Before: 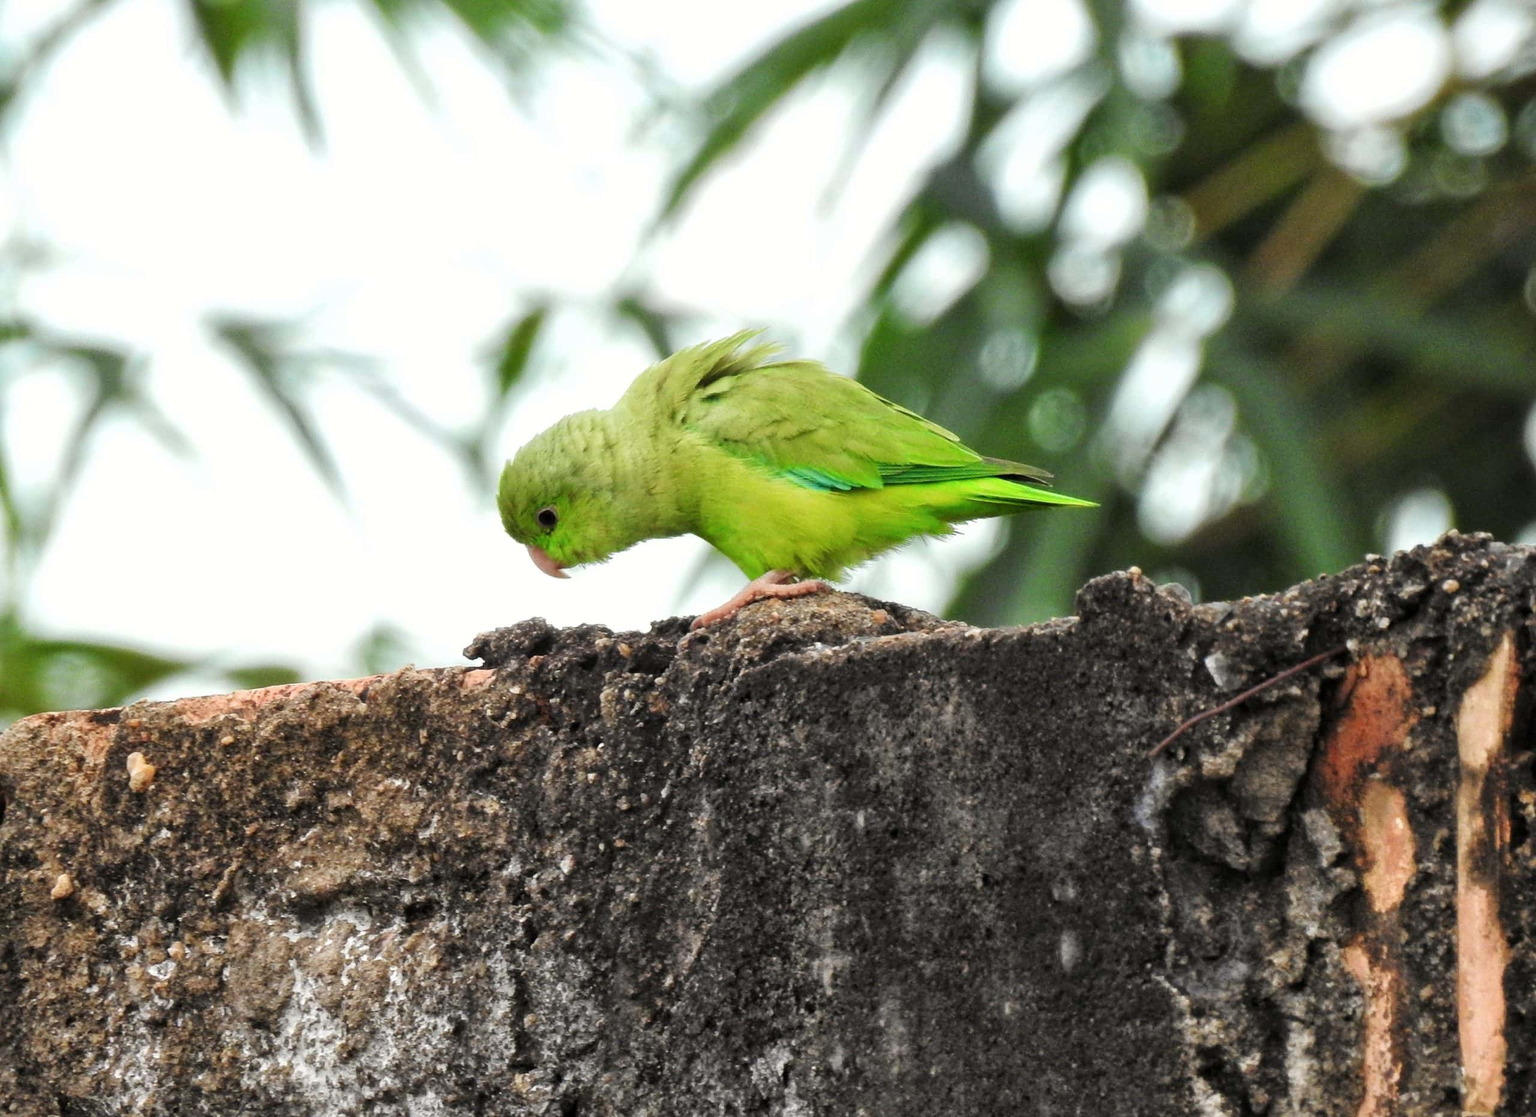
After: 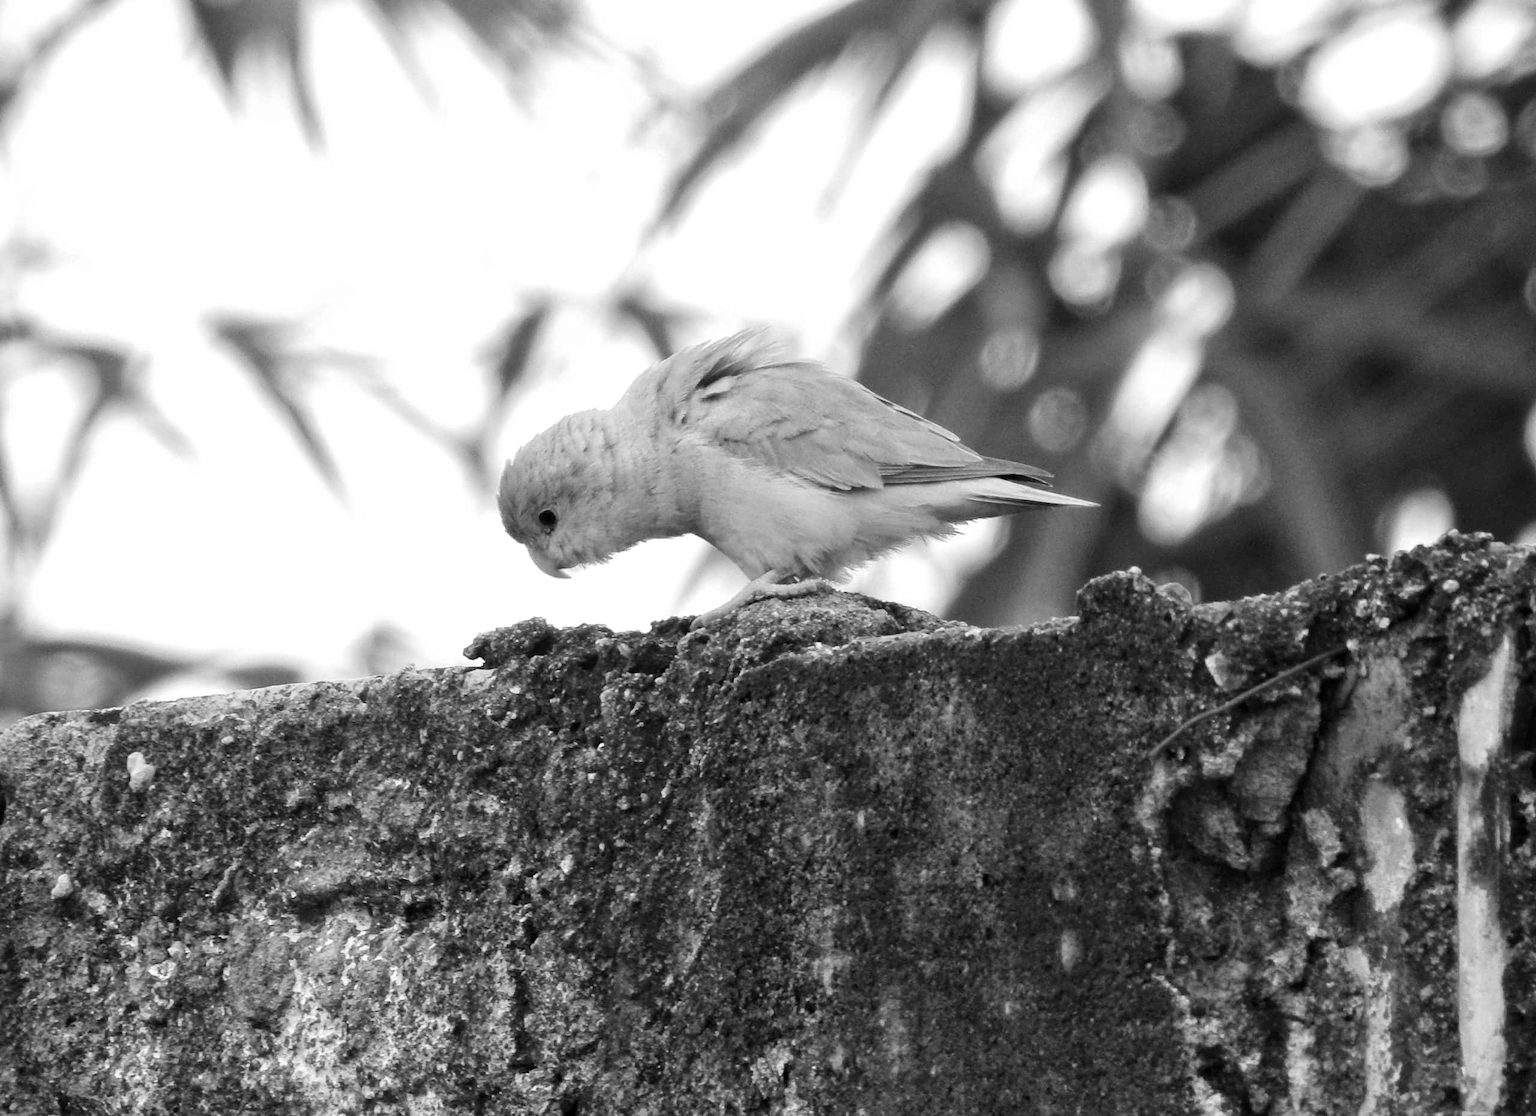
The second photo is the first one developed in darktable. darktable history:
white balance: red 1.045, blue 0.932
monochrome: size 3.1
